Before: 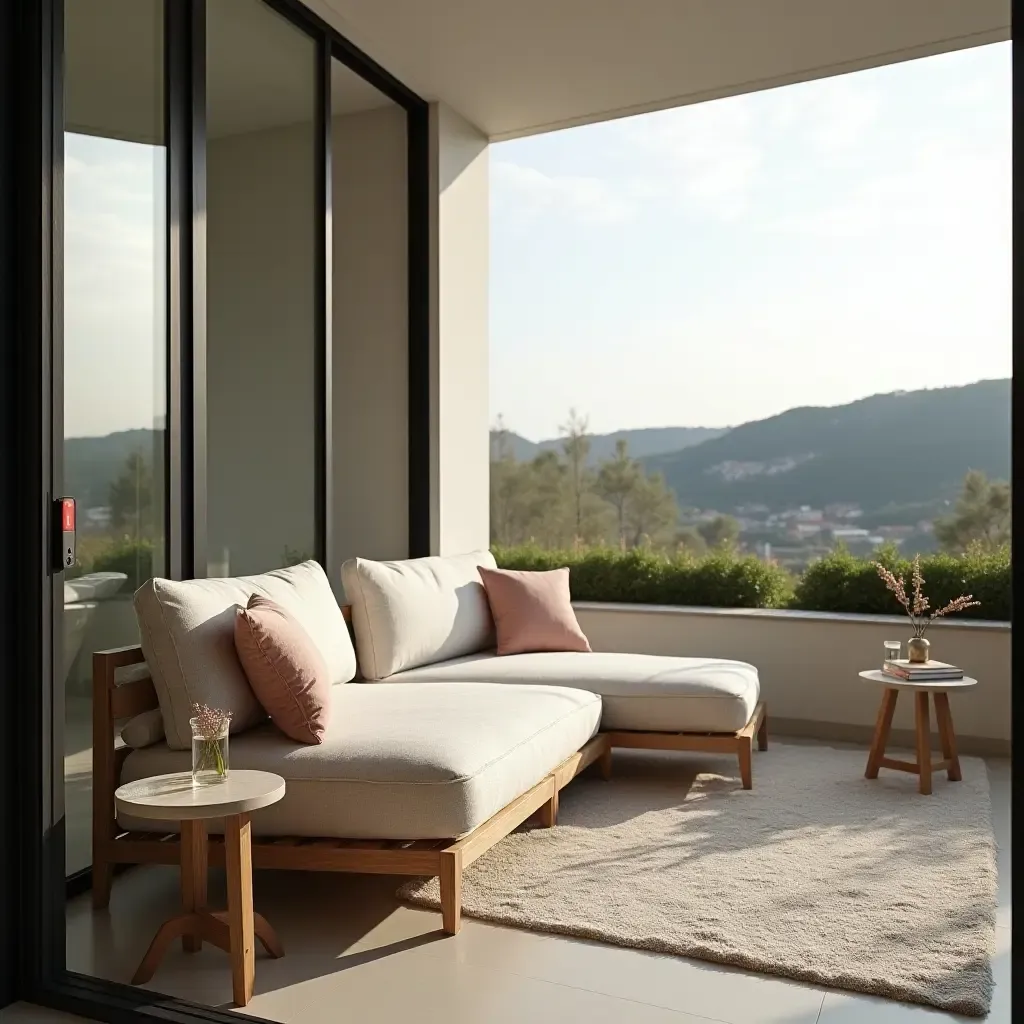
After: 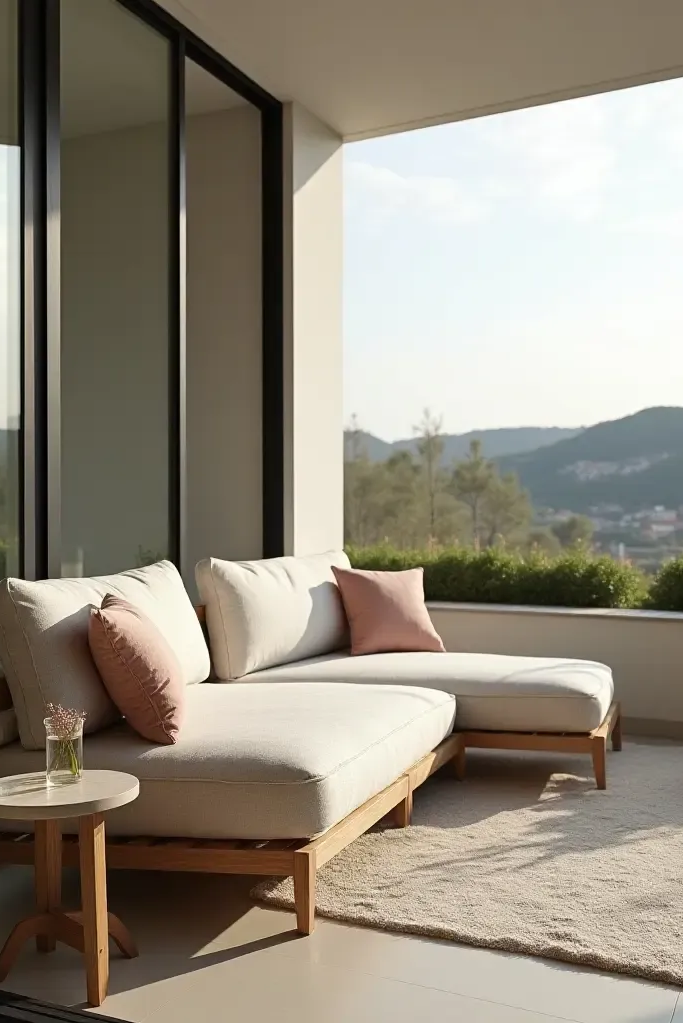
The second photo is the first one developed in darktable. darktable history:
crop and rotate: left 14.347%, right 18.938%
